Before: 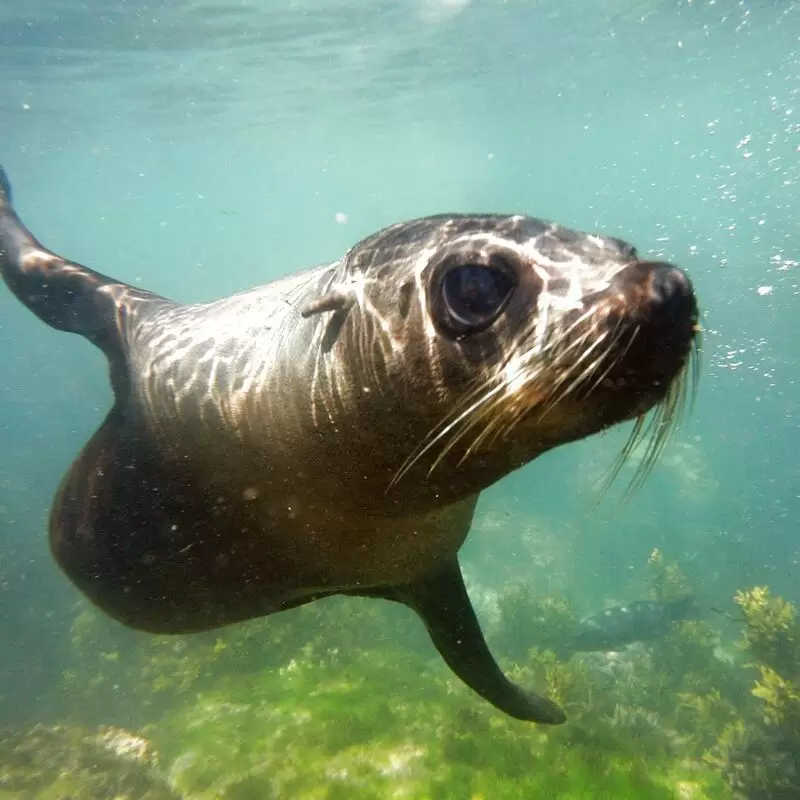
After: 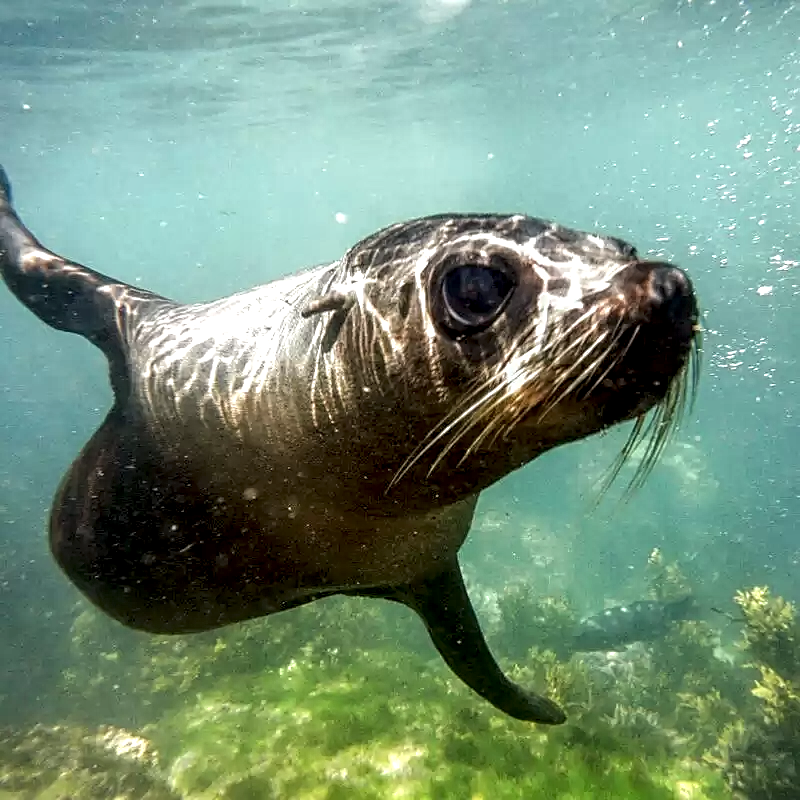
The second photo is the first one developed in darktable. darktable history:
sharpen: on, module defaults
local contrast: highlights 4%, shadows 0%, detail 182%
